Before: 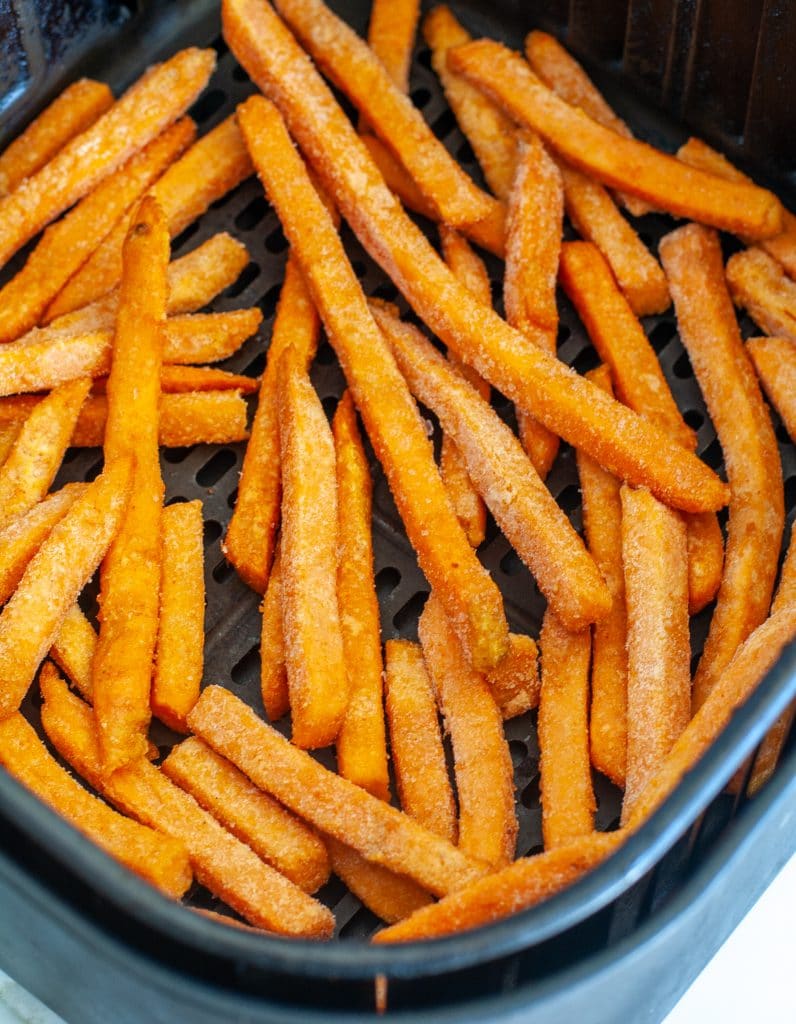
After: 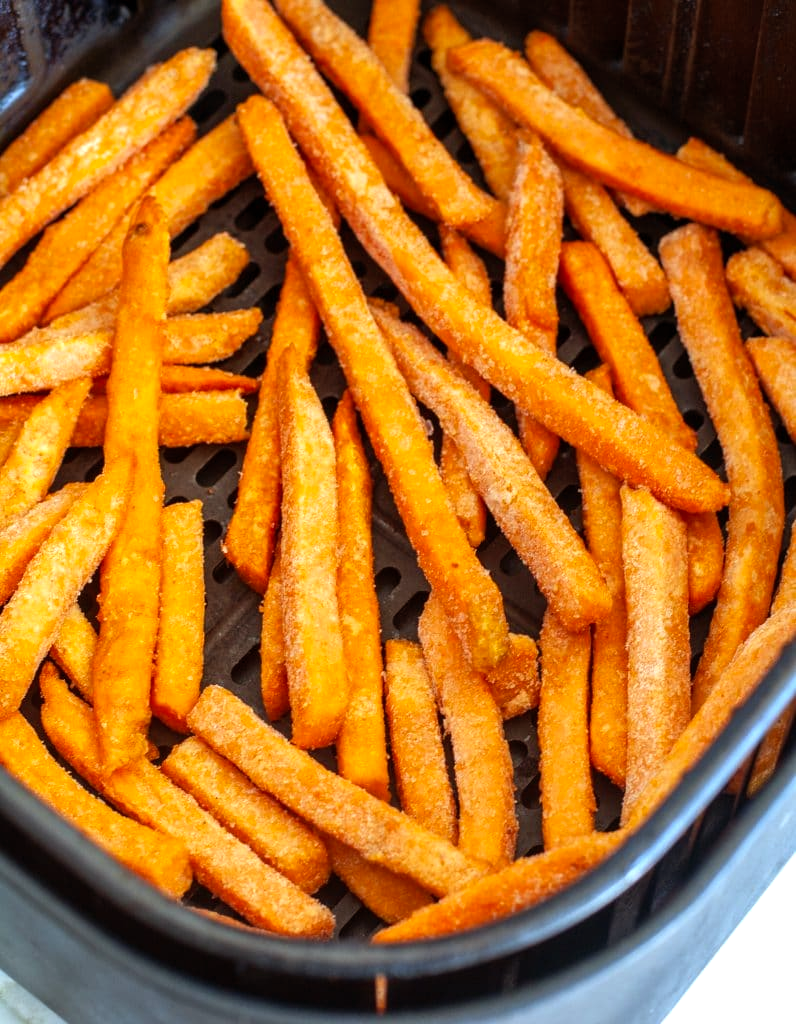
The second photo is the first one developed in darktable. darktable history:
rgb levels: mode RGB, independent channels, levels [[0, 0.5, 1], [0, 0.521, 1], [0, 0.536, 1]]
contrast brightness saturation: contrast 0.01, saturation -0.05
exposure: exposure 0.3 EV, compensate highlight preservation false
